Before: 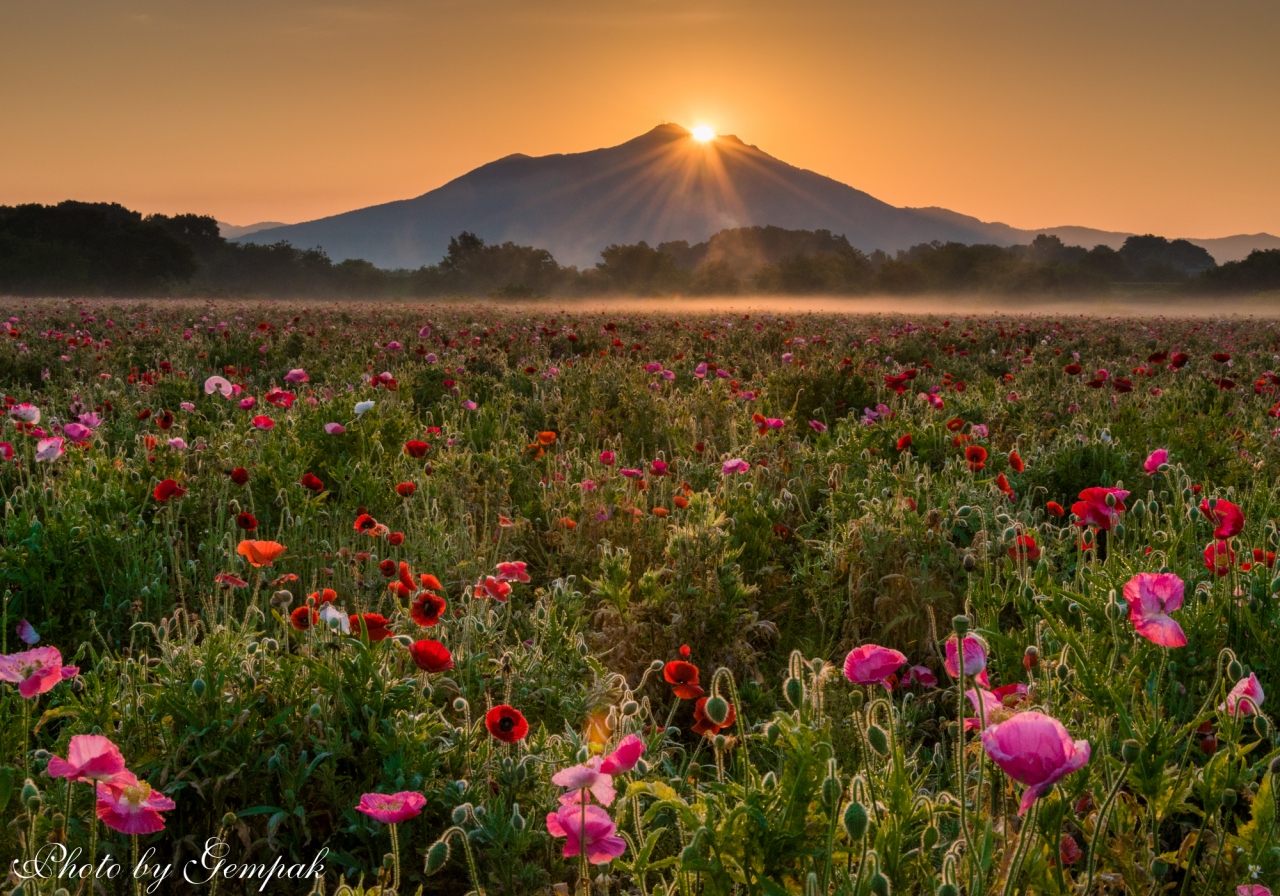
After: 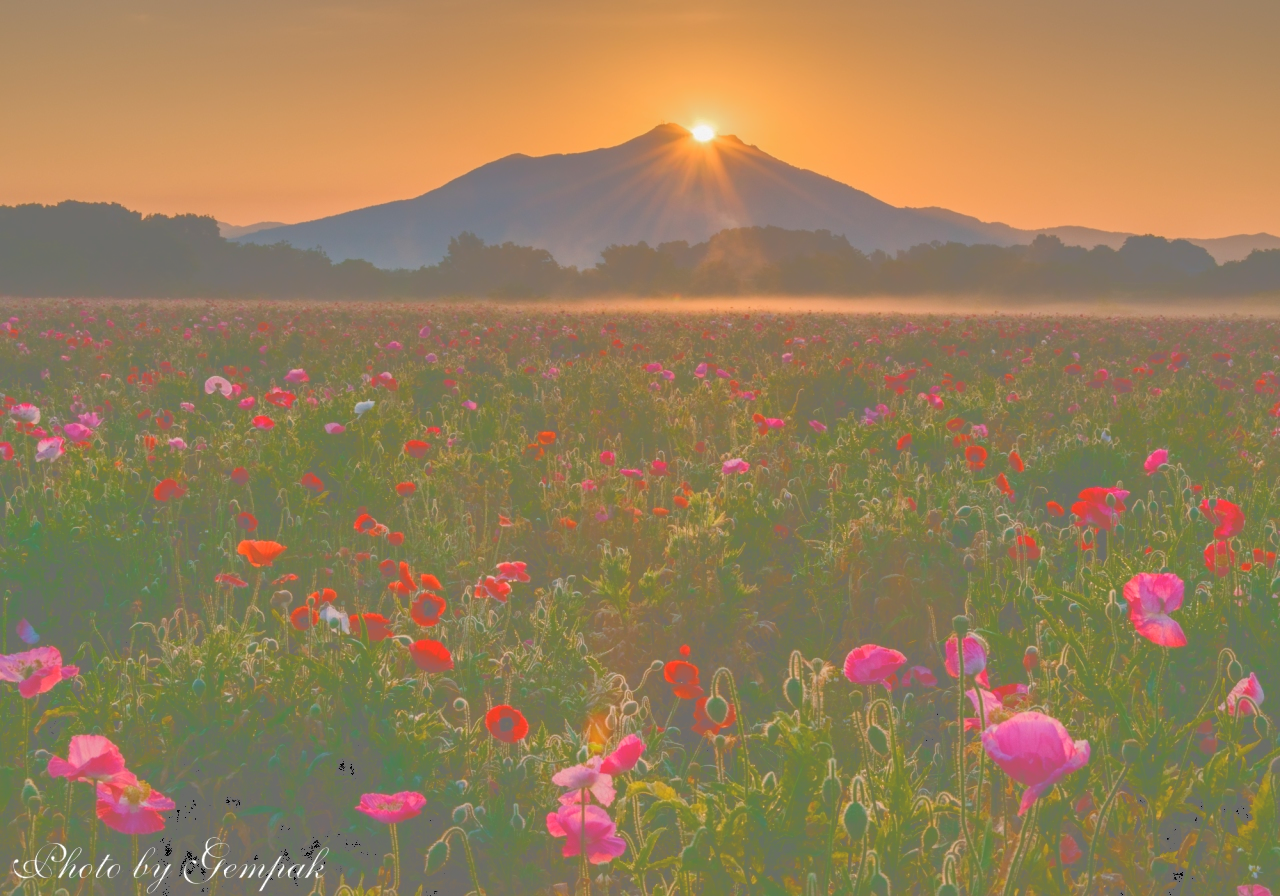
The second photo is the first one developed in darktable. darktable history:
tone curve: curves: ch0 [(0, 0) (0.003, 0.453) (0.011, 0.457) (0.025, 0.457) (0.044, 0.463) (0.069, 0.464) (0.1, 0.471) (0.136, 0.475) (0.177, 0.481) (0.224, 0.486) (0.277, 0.496) (0.335, 0.515) (0.399, 0.544) (0.468, 0.577) (0.543, 0.621) (0.623, 0.67) (0.709, 0.73) (0.801, 0.788) (0.898, 0.848) (1, 1)], color space Lab, independent channels, preserve colors none
